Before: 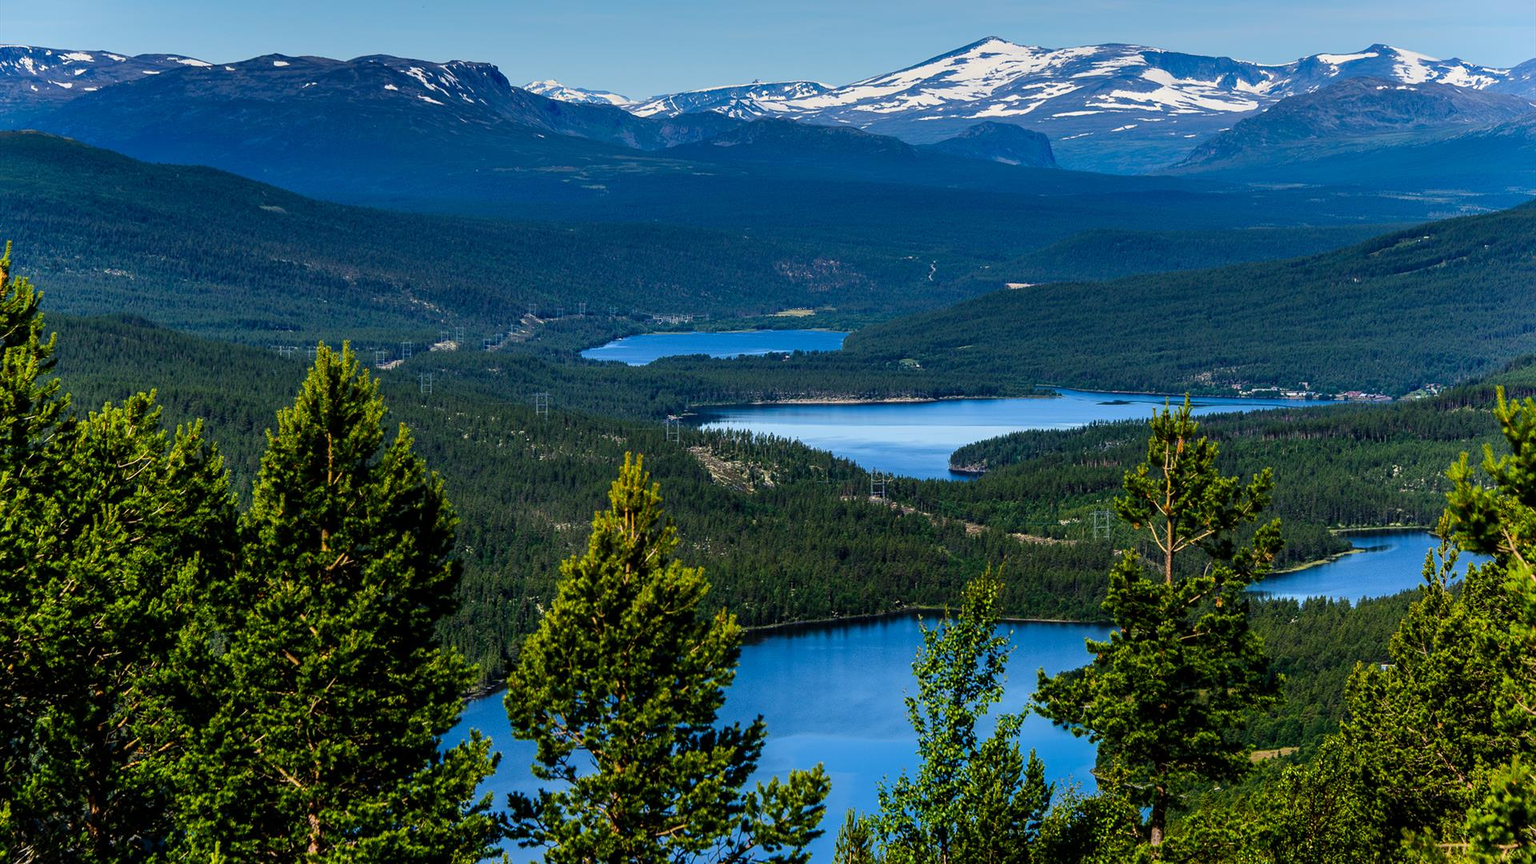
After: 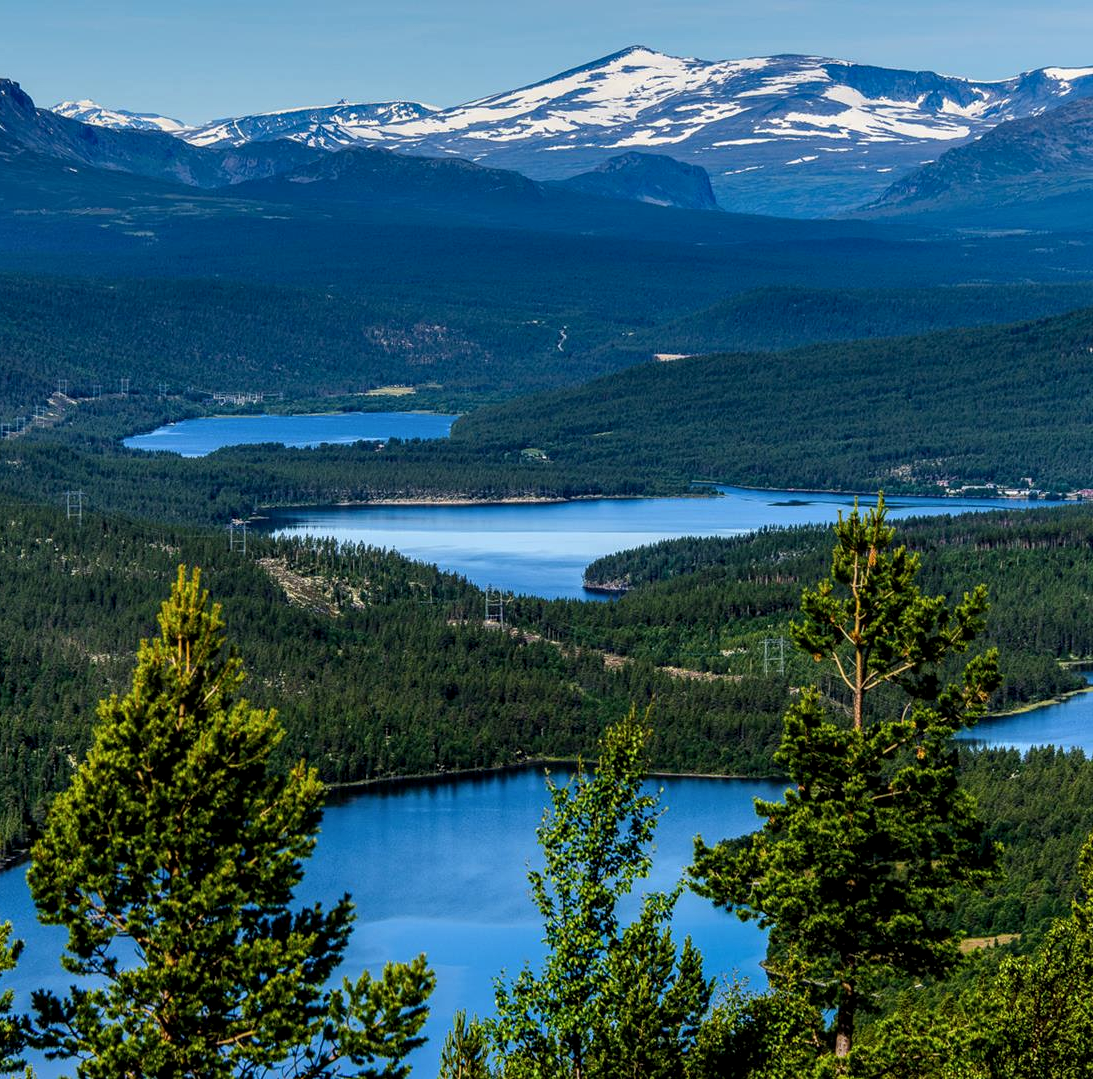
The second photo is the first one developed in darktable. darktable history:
crop: left 31.437%, top 0.01%, right 11.591%
local contrast: on, module defaults
